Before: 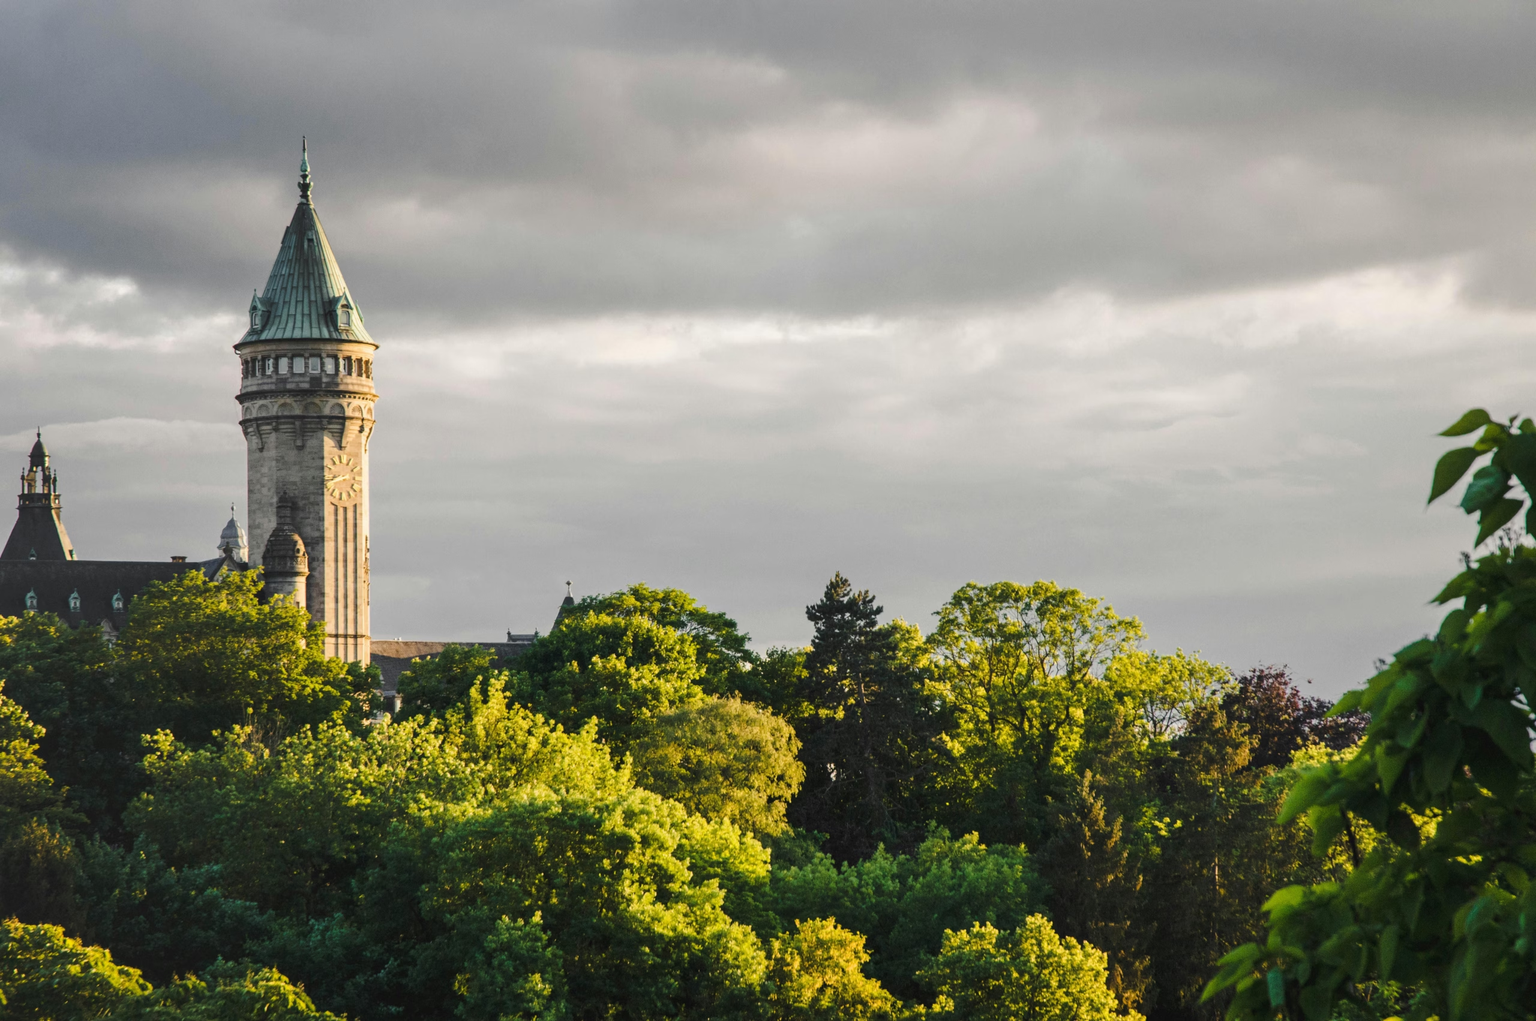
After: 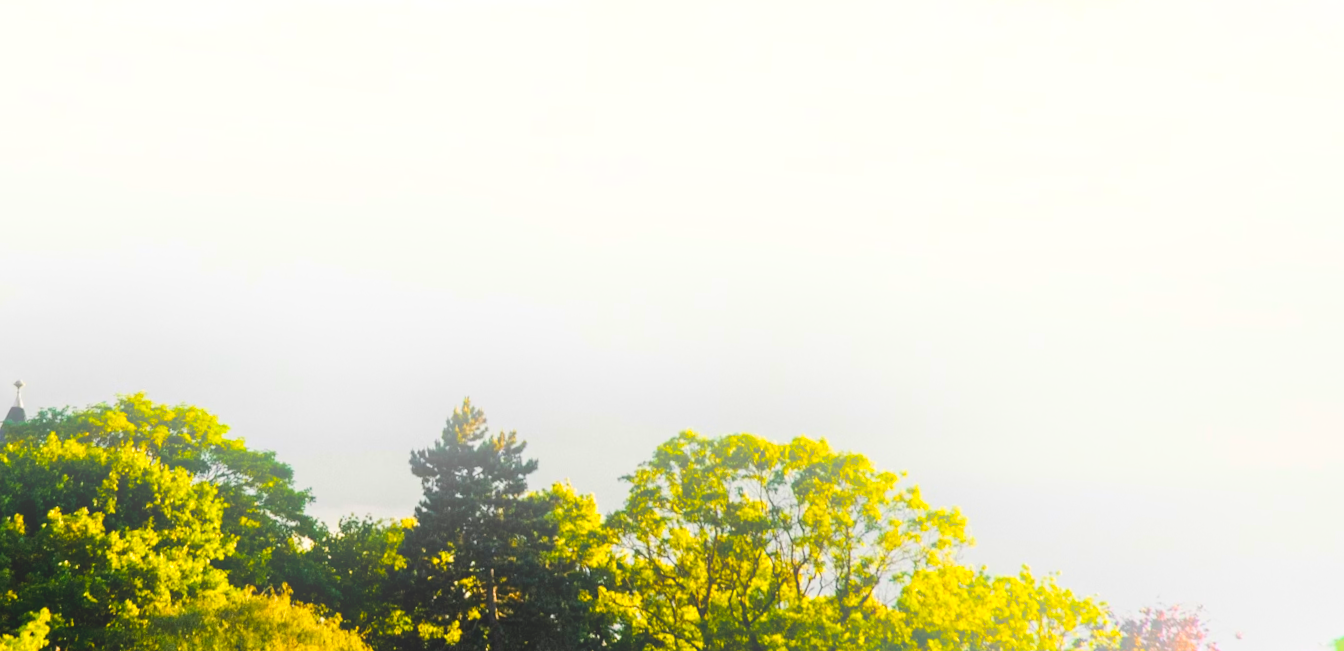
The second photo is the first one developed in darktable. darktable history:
exposure: compensate highlight preservation false
color balance: output saturation 120%
rotate and perspective: rotation 4.1°, automatic cropping off
crop: left 36.607%, top 34.735%, right 13.146%, bottom 30.611%
bloom: threshold 82.5%, strength 16.25%
tone curve: curves: ch0 [(0, 0) (0.003, 0.001) (0.011, 0.005) (0.025, 0.01) (0.044, 0.019) (0.069, 0.029) (0.1, 0.042) (0.136, 0.078) (0.177, 0.129) (0.224, 0.182) (0.277, 0.246) (0.335, 0.318) (0.399, 0.396) (0.468, 0.481) (0.543, 0.573) (0.623, 0.672) (0.709, 0.777) (0.801, 0.881) (0.898, 0.975) (1, 1)], preserve colors none
